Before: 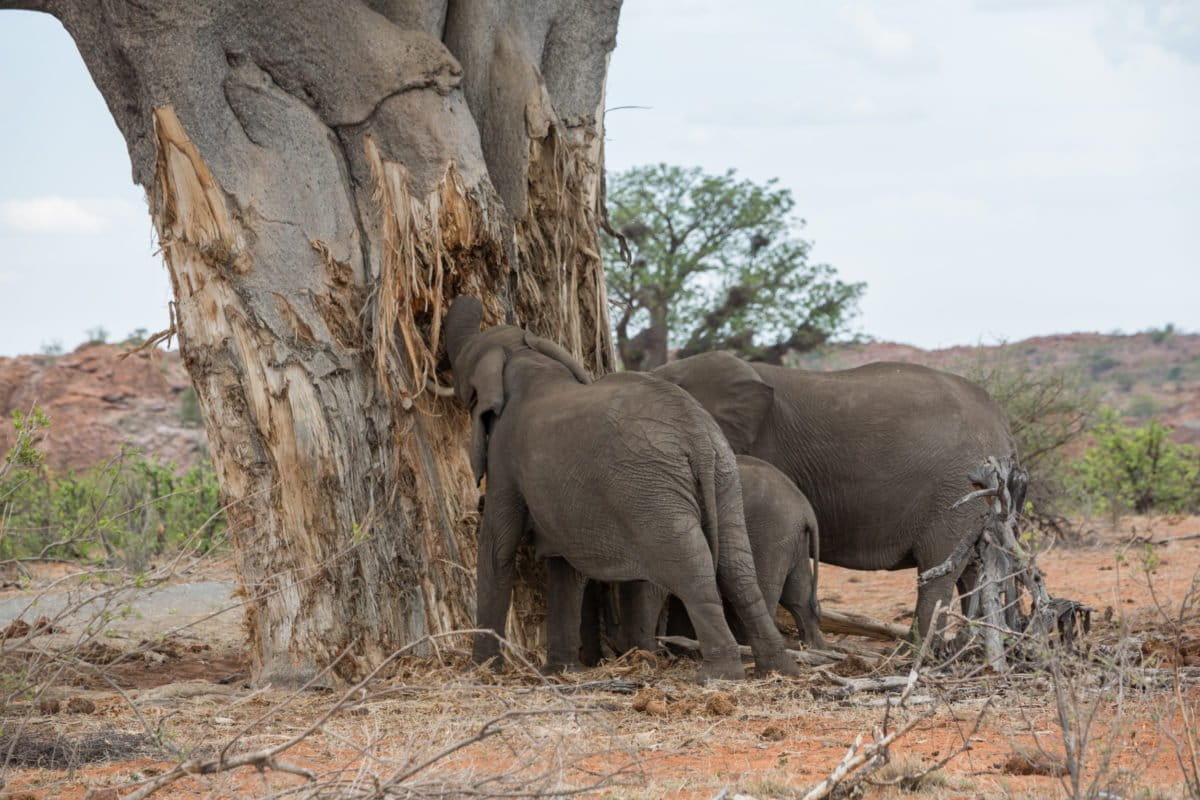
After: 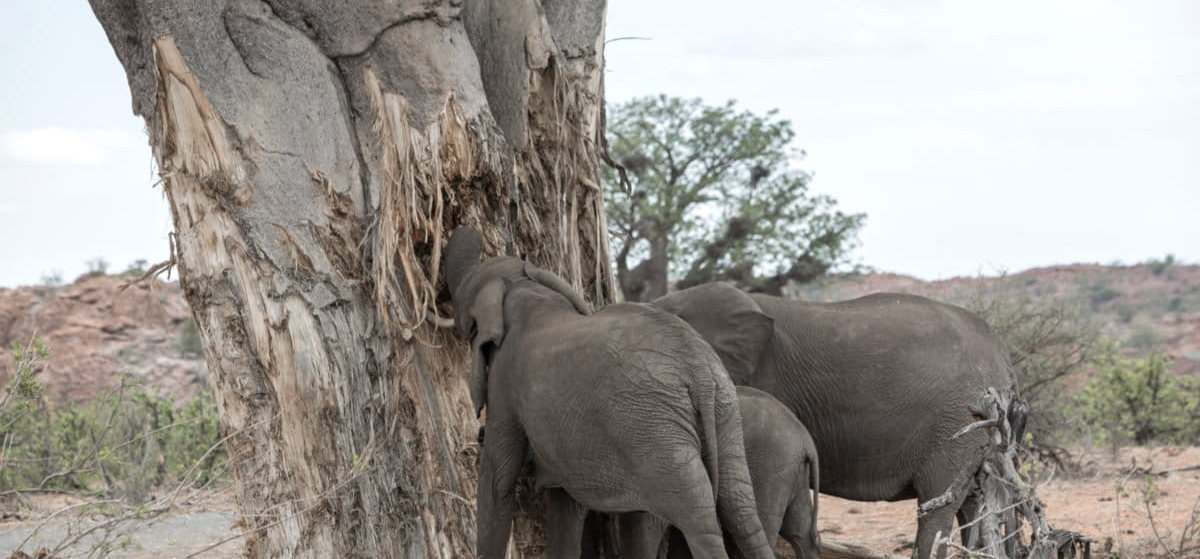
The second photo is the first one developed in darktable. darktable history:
exposure: exposure 0.202 EV, compensate exposure bias true, compensate highlight preservation false
crop and rotate: top 8.642%, bottom 21.472%
color zones: curves: ch0 [(0, 0.559) (0.153, 0.551) (0.229, 0.5) (0.429, 0.5) (0.571, 0.5) (0.714, 0.5) (0.857, 0.5) (1, 0.559)]; ch1 [(0, 0.417) (0.112, 0.336) (0.213, 0.26) (0.429, 0.34) (0.571, 0.35) (0.683, 0.331) (0.857, 0.344) (1, 0.417)]
